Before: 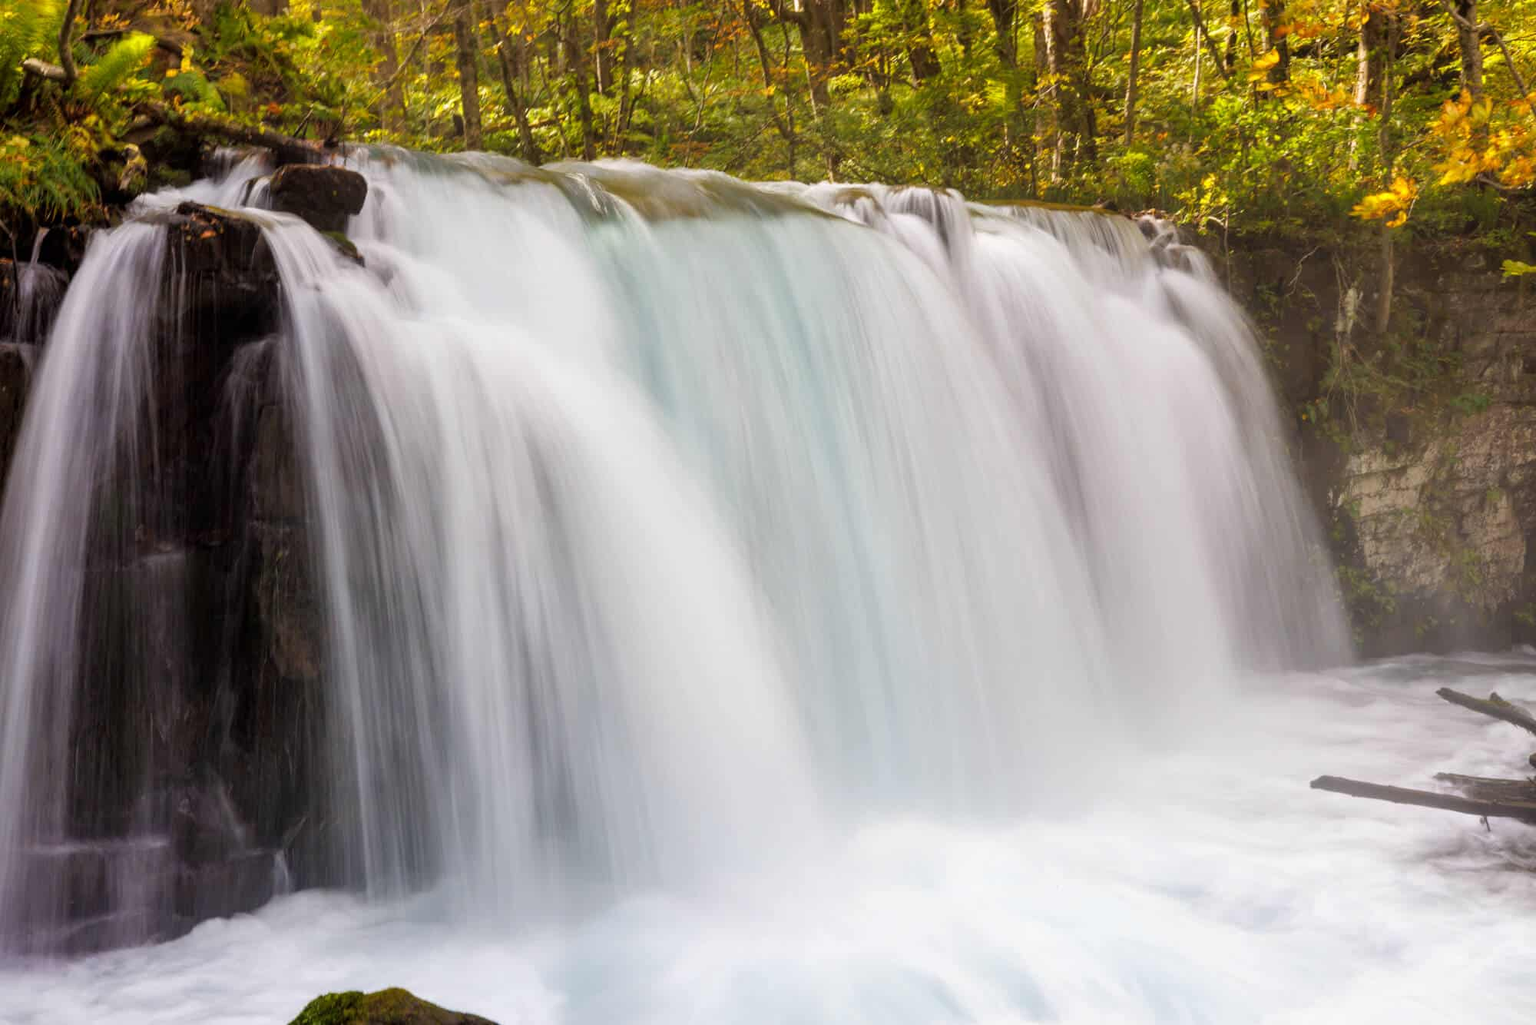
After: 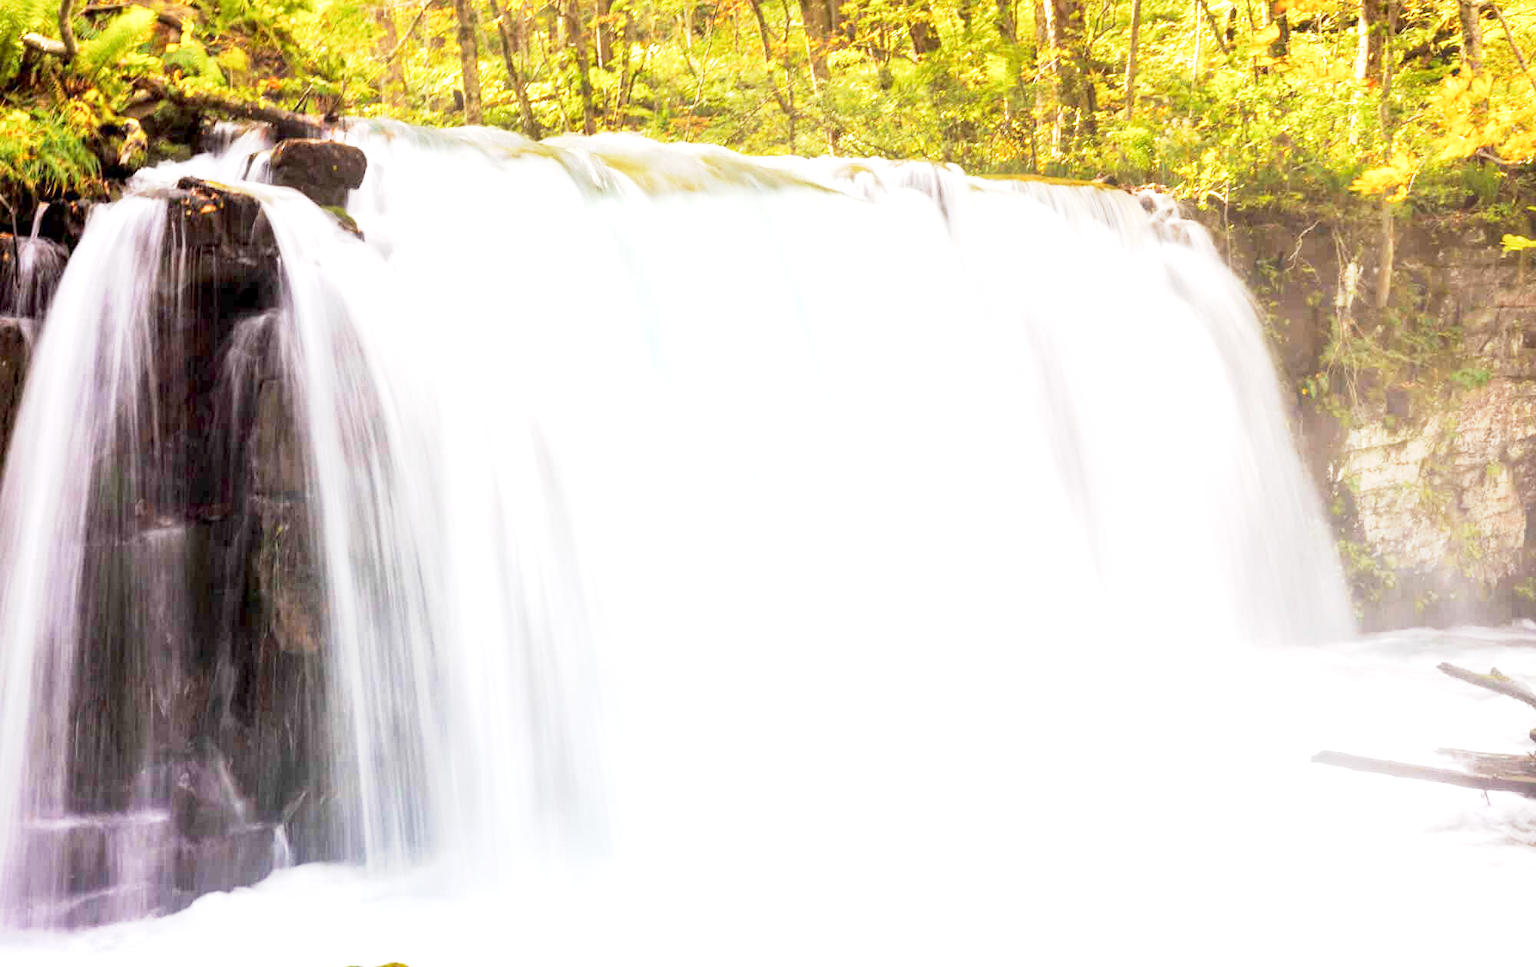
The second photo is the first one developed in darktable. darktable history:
exposure: black level correction 0.001, exposure 1.822 EV, compensate exposure bias true, compensate highlight preservation false
crop and rotate: top 2.479%, bottom 3.018%
base curve: curves: ch0 [(0, 0) (0.088, 0.125) (0.176, 0.251) (0.354, 0.501) (0.613, 0.749) (1, 0.877)], preserve colors none
